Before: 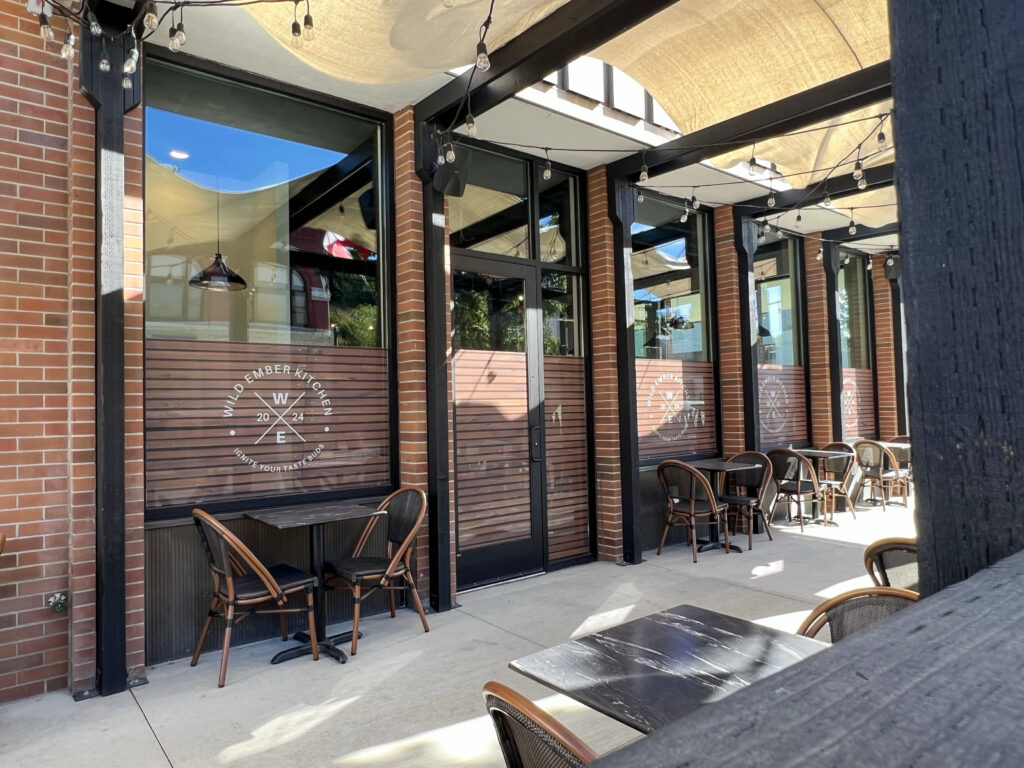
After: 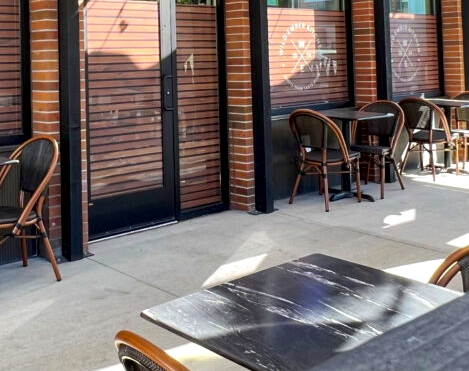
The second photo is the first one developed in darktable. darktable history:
color balance rgb: perceptual saturation grading › global saturation 20%, global vibrance 20%
crop: left 35.976%, top 45.819%, right 18.162%, bottom 5.807%
local contrast: mode bilateral grid, contrast 25, coarseness 60, detail 151%, midtone range 0.2
